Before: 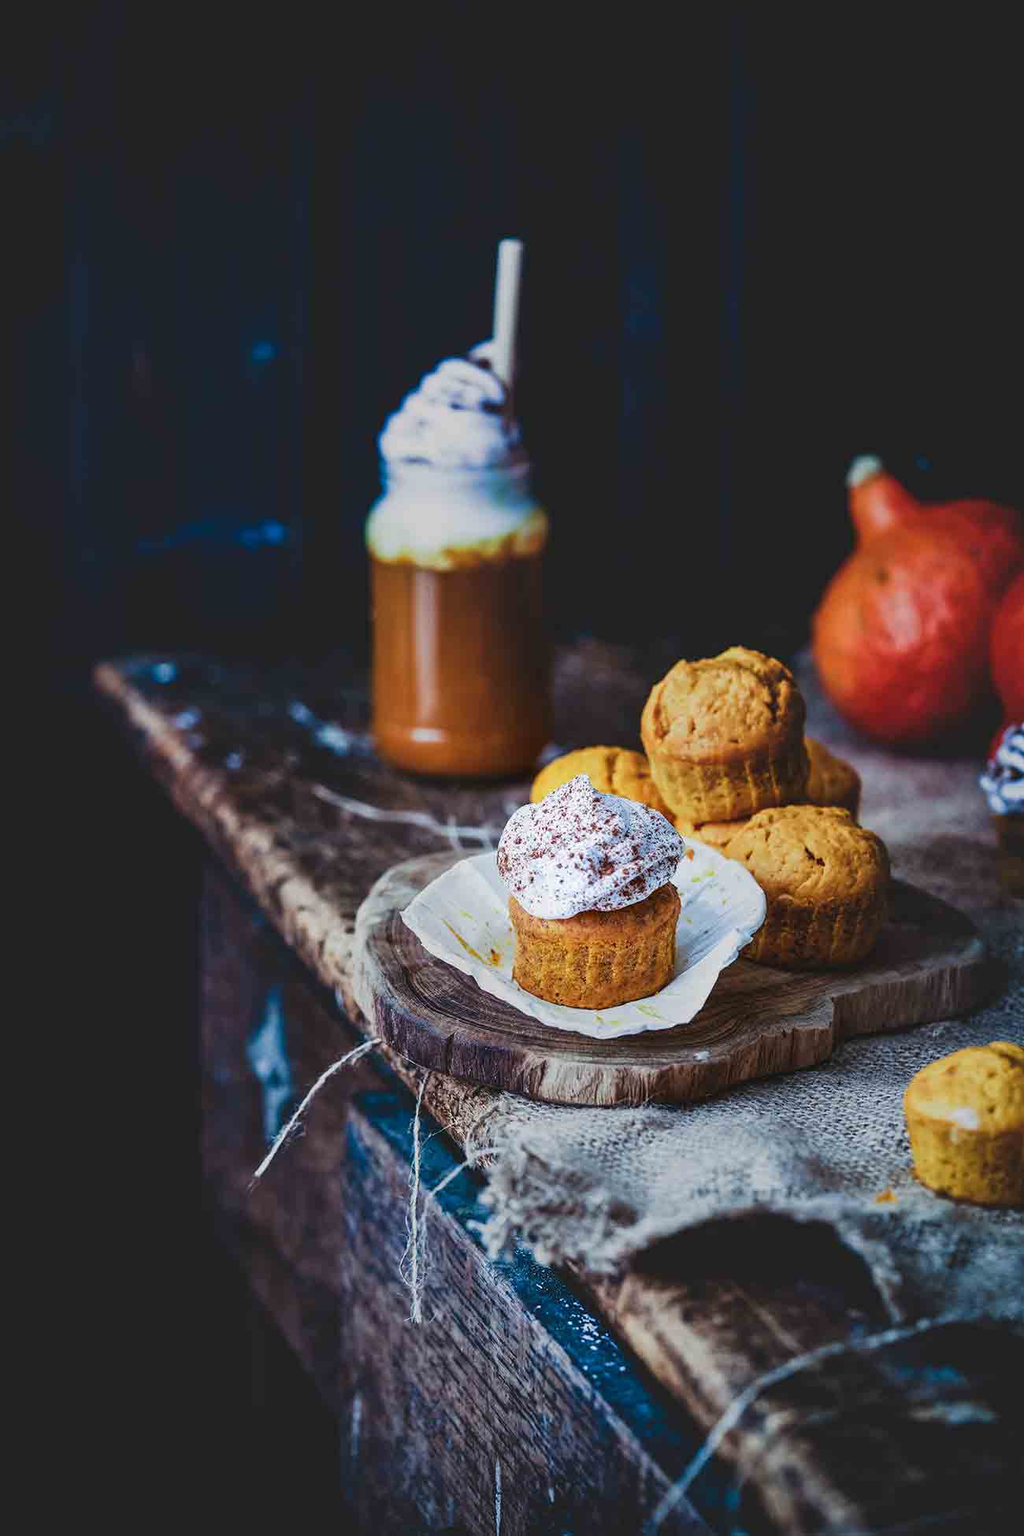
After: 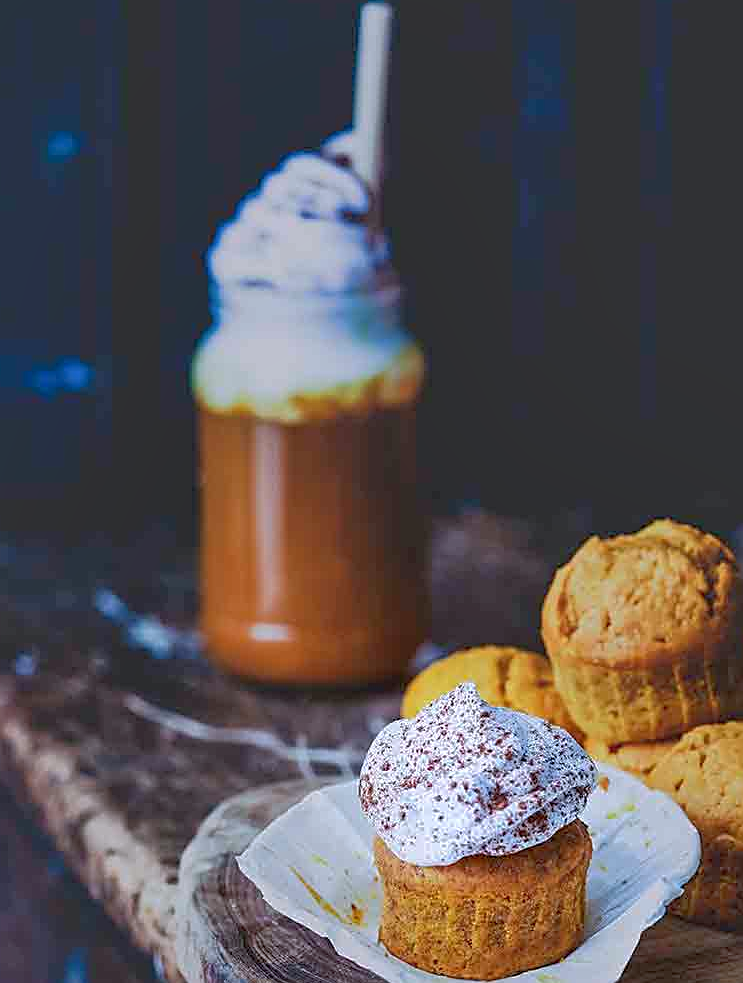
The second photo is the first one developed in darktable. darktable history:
white balance: red 0.984, blue 1.059
crop: left 20.932%, top 15.471%, right 21.848%, bottom 34.081%
shadows and highlights: on, module defaults
sharpen: on, module defaults
